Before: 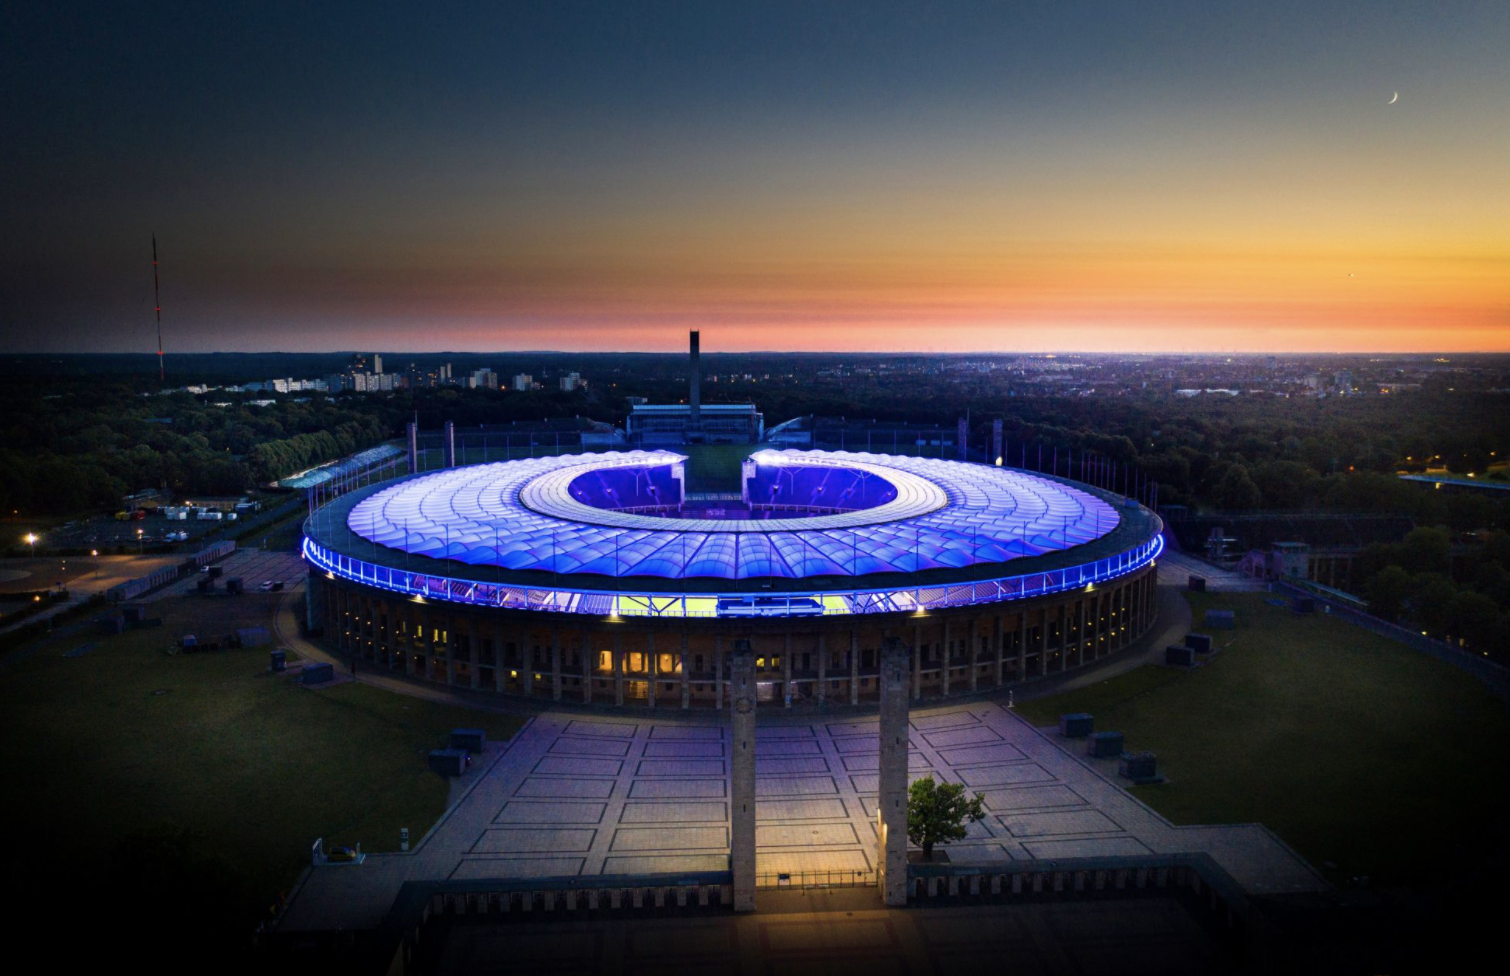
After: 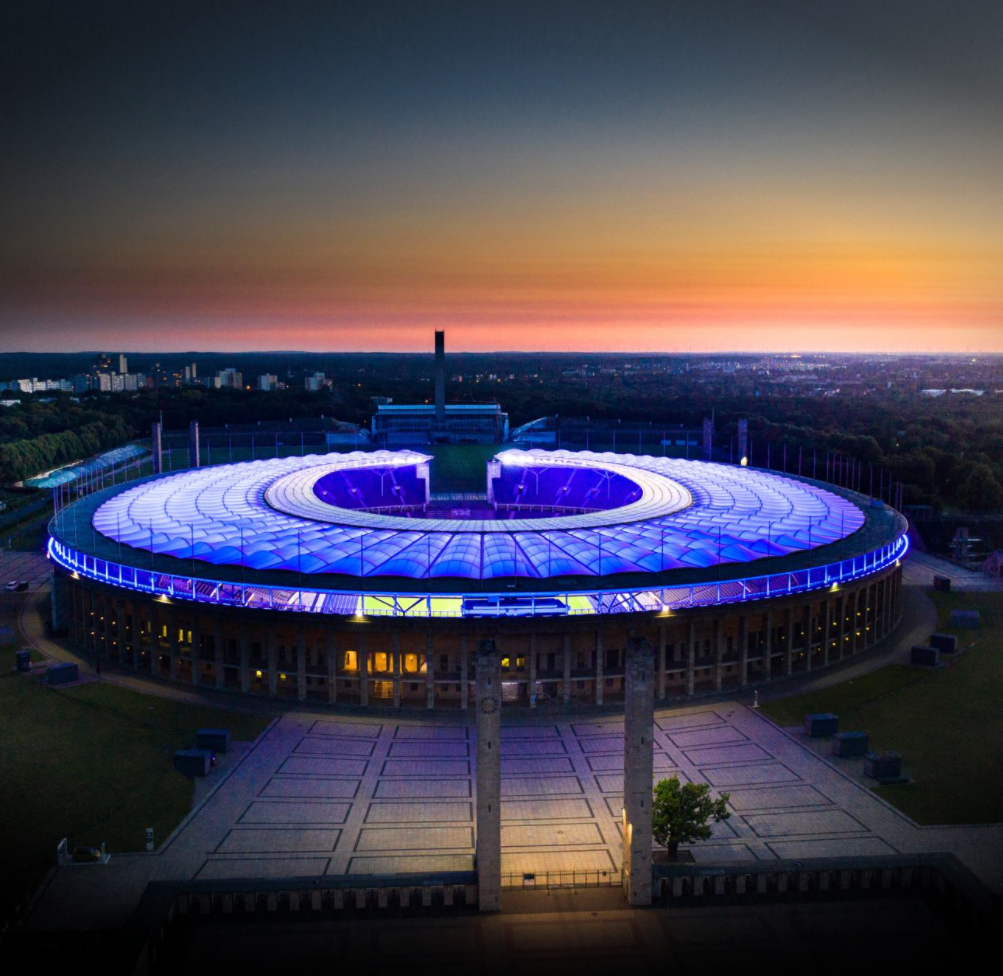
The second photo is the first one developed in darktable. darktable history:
crop: left 16.944%, right 16.573%
vignetting: fall-off start 100.54%, brightness -0.514, saturation -0.514, center (-0.012, 0), width/height ratio 1.311
